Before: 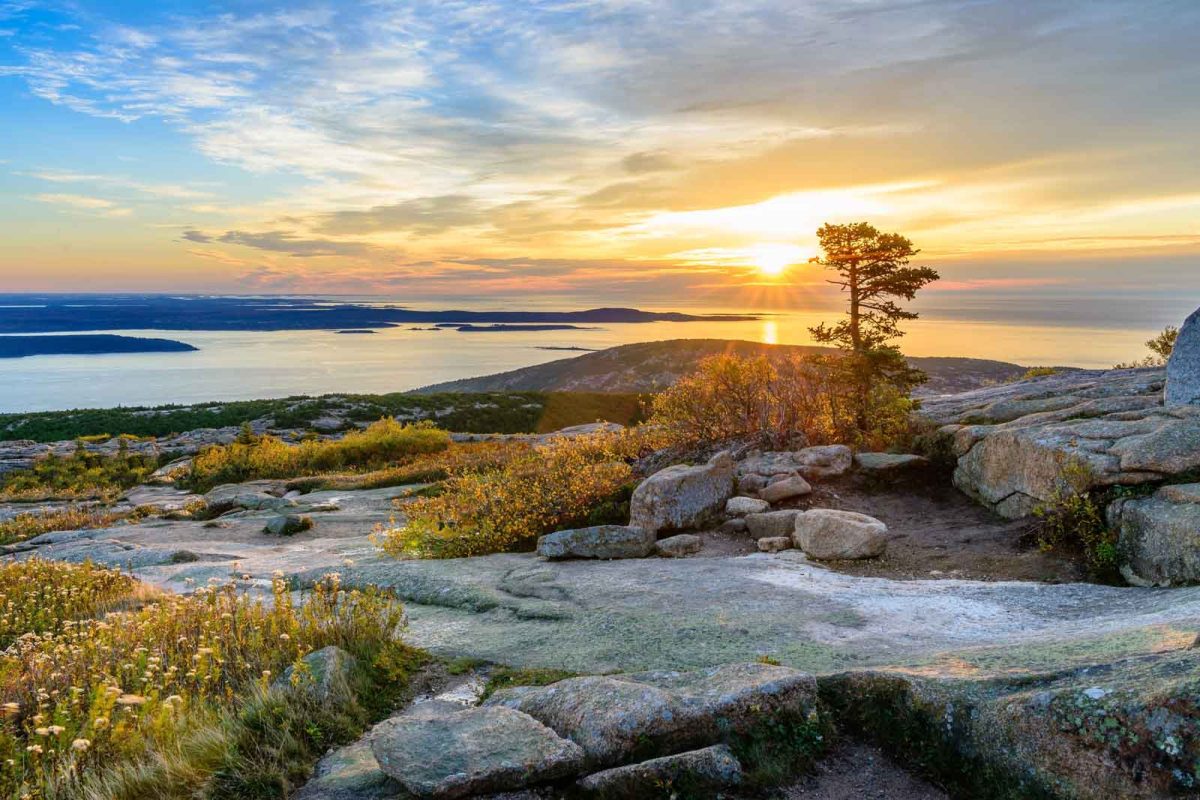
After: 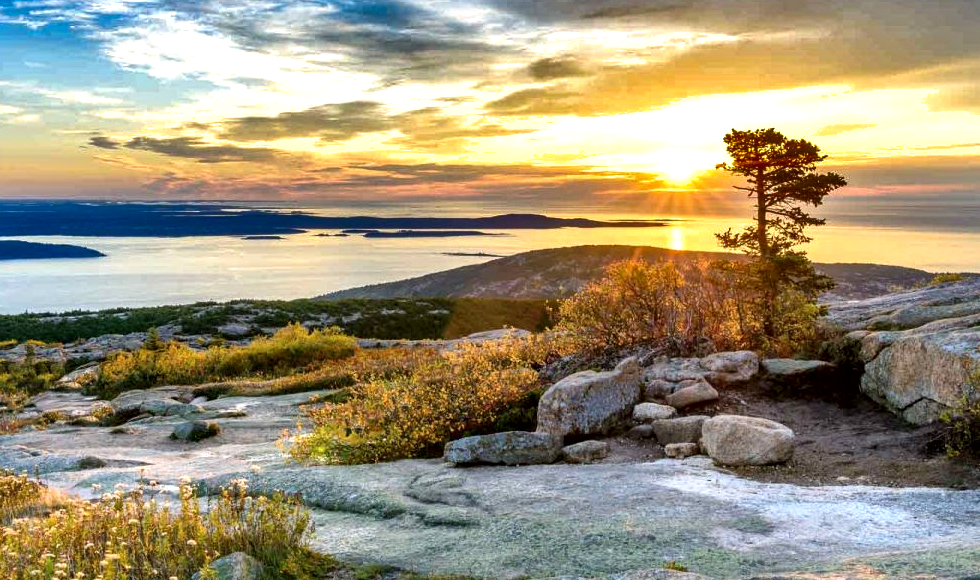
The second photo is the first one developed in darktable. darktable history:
shadows and highlights: radius 109.04, shadows 41.42, highlights -72.93, low approximation 0.01, soften with gaussian
local contrast: mode bilateral grid, contrast 21, coarseness 50, detail 150%, midtone range 0.2
crop: left 7.805%, top 11.857%, right 10.47%, bottom 15.481%
tone equalizer: -8 EV -0.434 EV, -7 EV -0.358 EV, -6 EV -0.353 EV, -5 EV -0.199 EV, -3 EV 0.253 EV, -2 EV 0.321 EV, -1 EV 0.411 EV, +0 EV 0.406 EV
